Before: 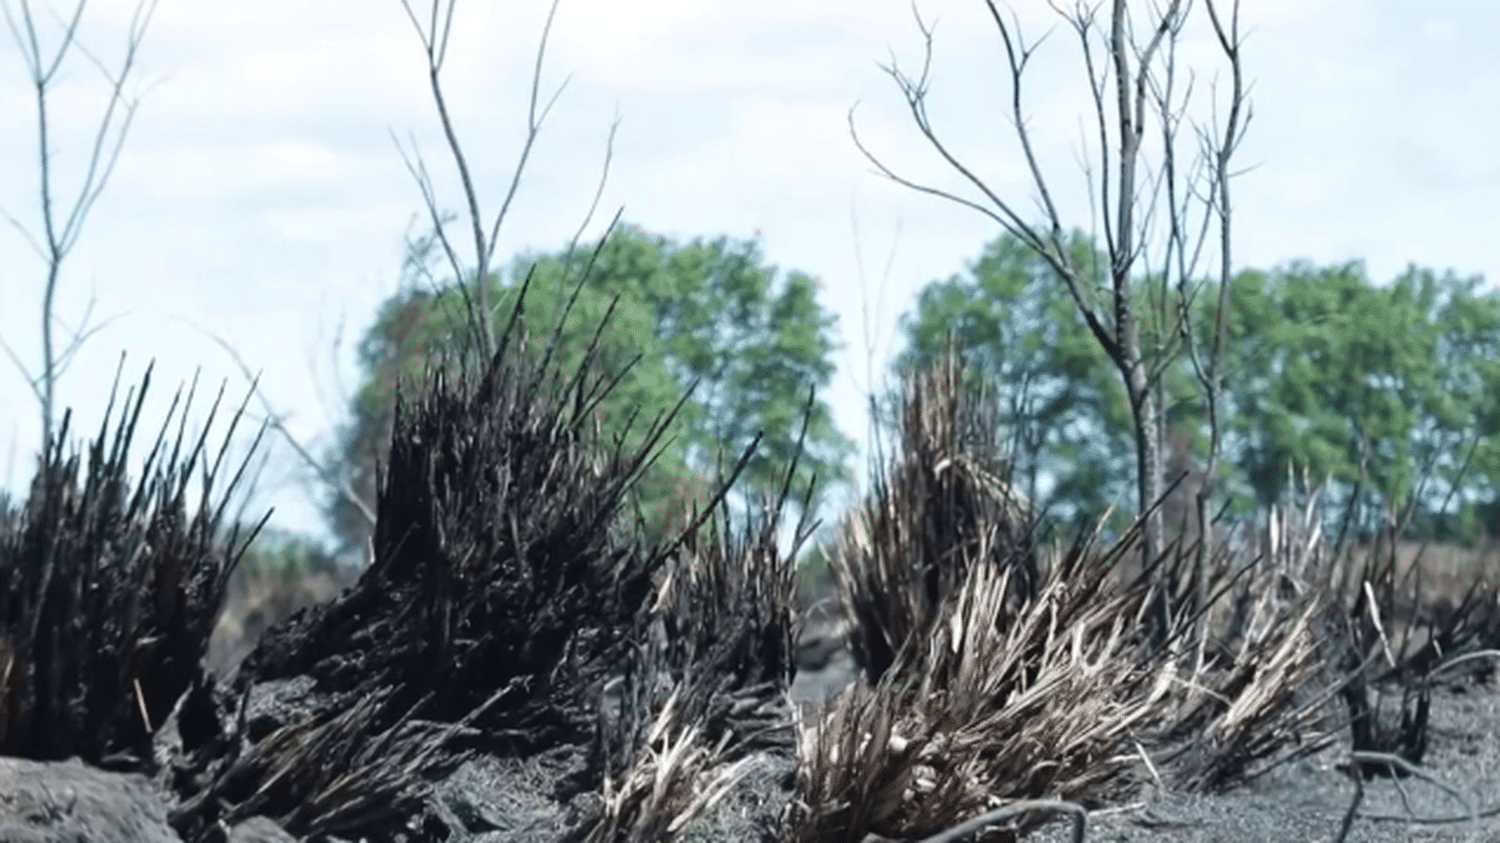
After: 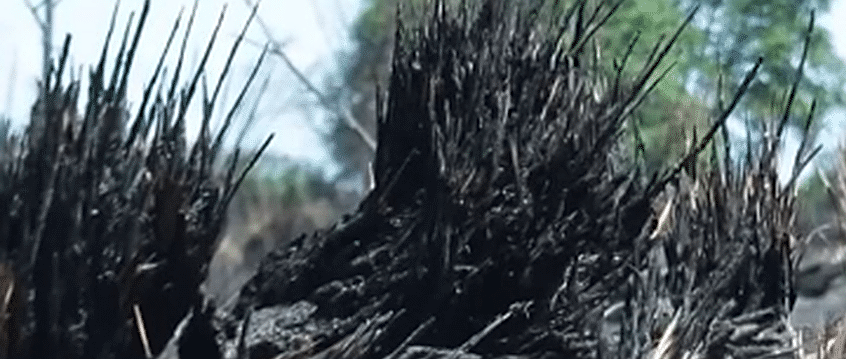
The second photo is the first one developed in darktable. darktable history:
crop: top 44.483%, right 43.593%, bottom 12.892%
sharpen: on, module defaults
